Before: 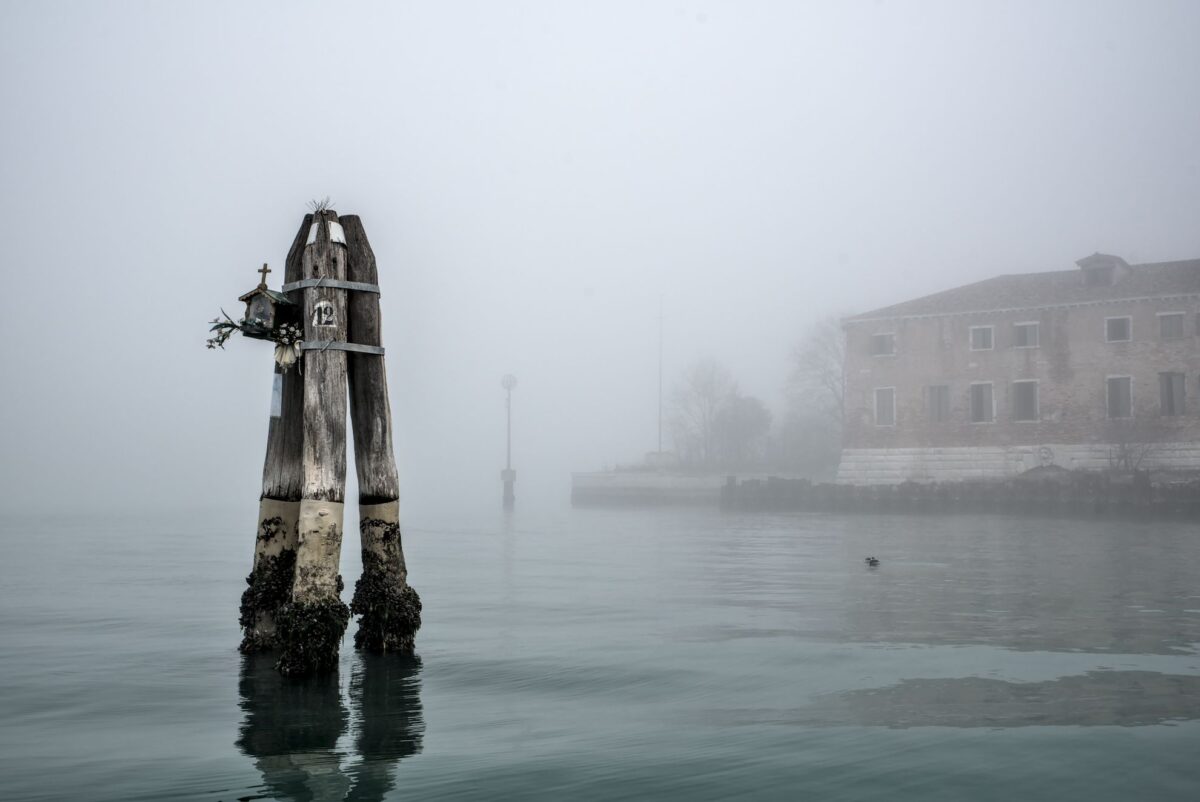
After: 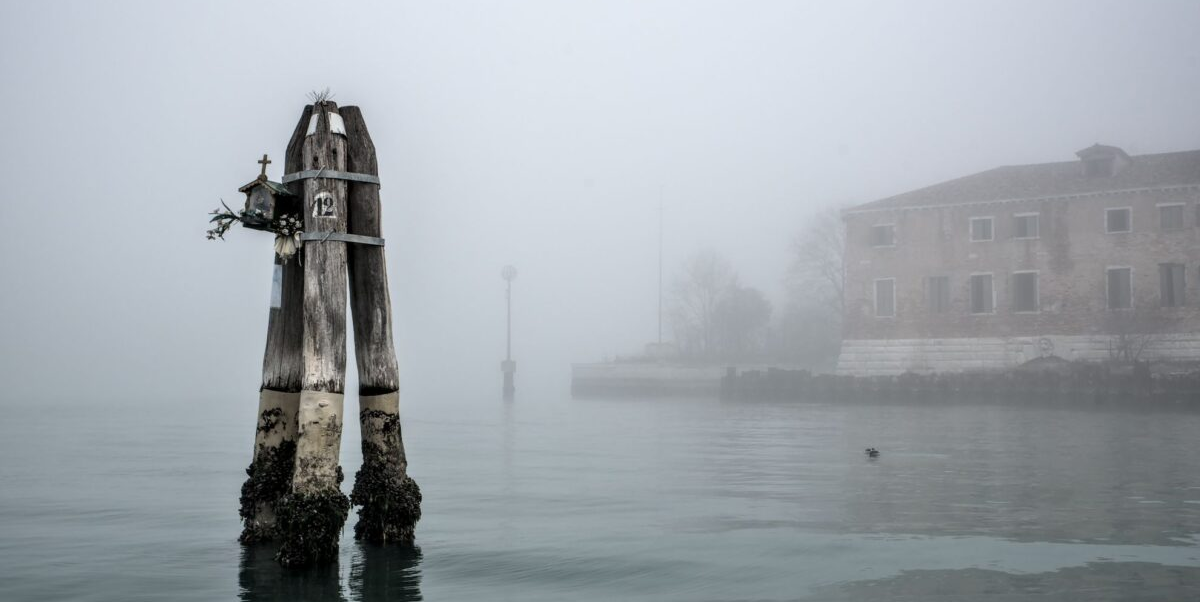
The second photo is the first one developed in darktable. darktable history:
crop: top 13.713%, bottom 11.102%
color zones: curves: ch0 [(0, 0.5) (0.143, 0.52) (0.286, 0.5) (0.429, 0.5) (0.571, 0.5) (0.714, 0.5) (0.857, 0.5) (1, 0.5)]; ch1 [(0, 0.489) (0.155, 0.45) (0.286, 0.466) (0.429, 0.5) (0.571, 0.5) (0.714, 0.5) (0.857, 0.5) (1, 0.489)]
